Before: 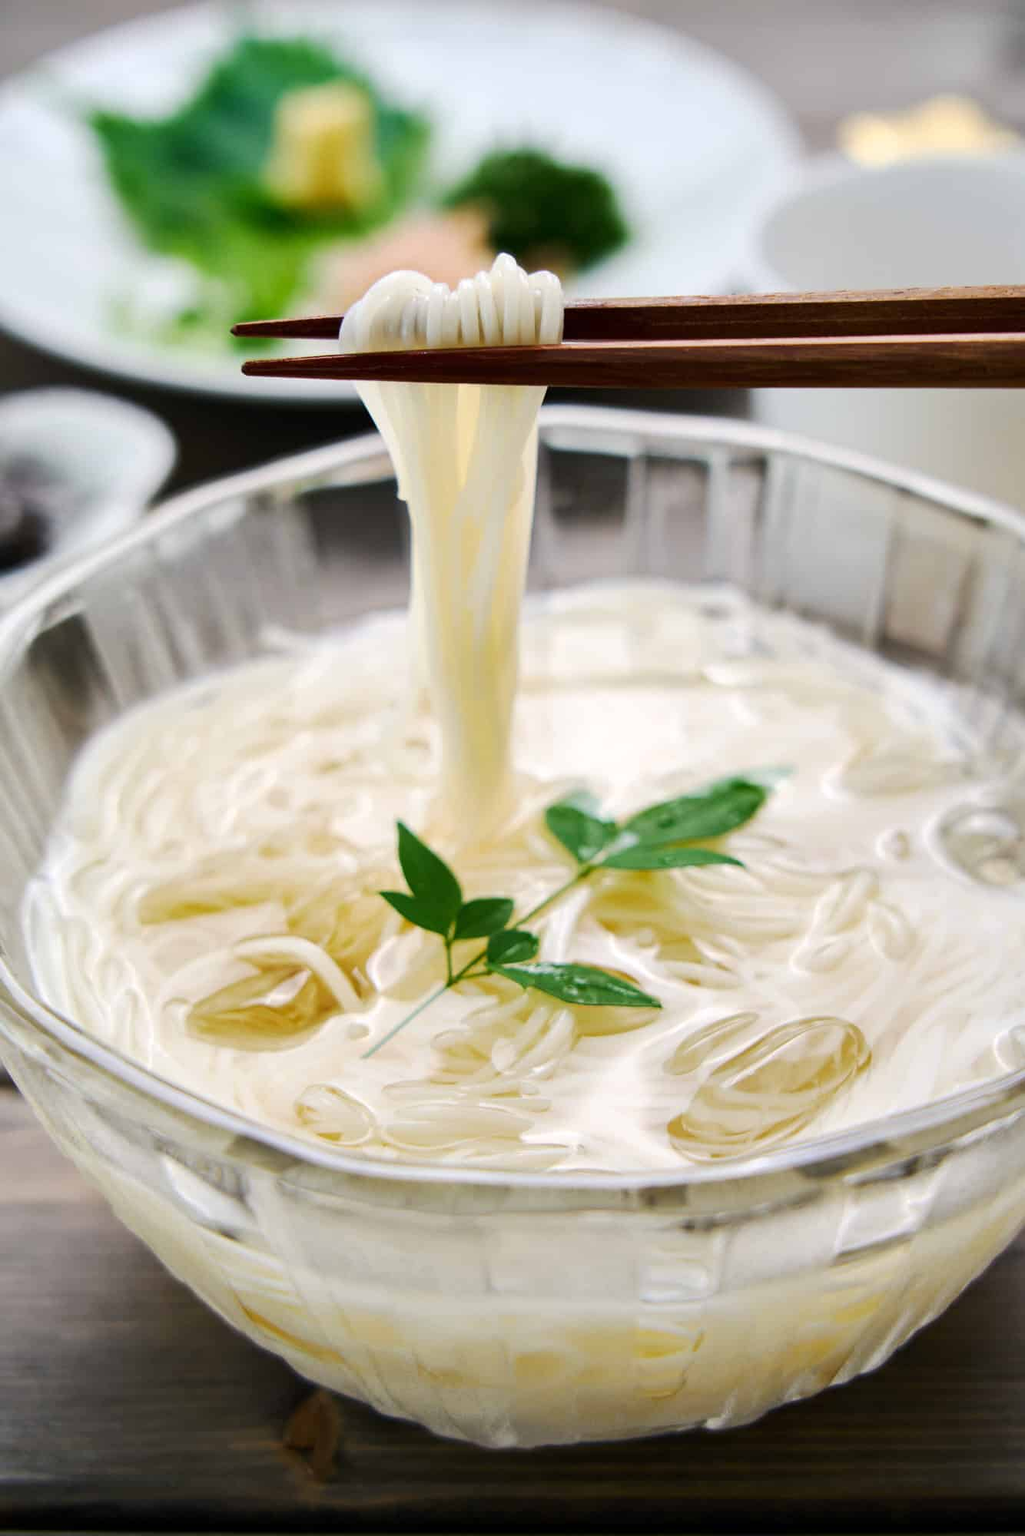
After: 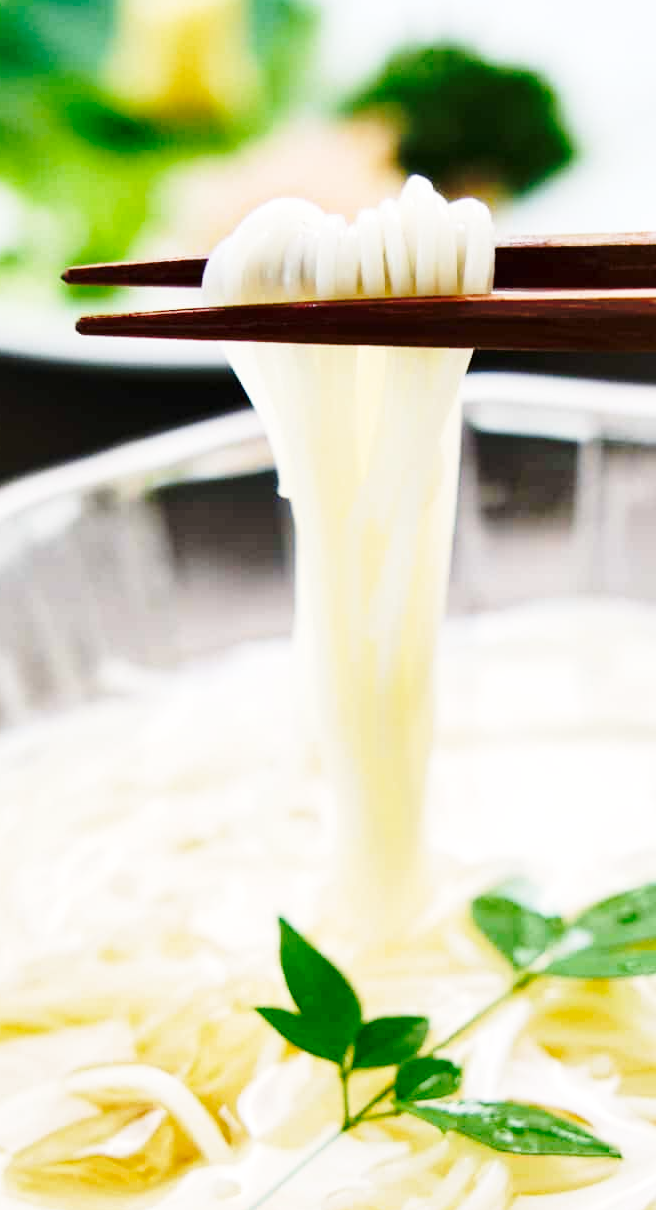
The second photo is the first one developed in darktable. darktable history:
crop: left 17.946%, top 7.704%, right 32.868%, bottom 31.789%
exposure: exposure -0.023 EV, compensate highlight preservation false
tone equalizer: edges refinement/feathering 500, mask exposure compensation -1.57 EV, preserve details no
base curve: curves: ch0 [(0, 0) (0.032, 0.037) (0.105, 0.228) (0.435, 0.76) (0.856, 0.983) (1, 1)], preserve colors none
